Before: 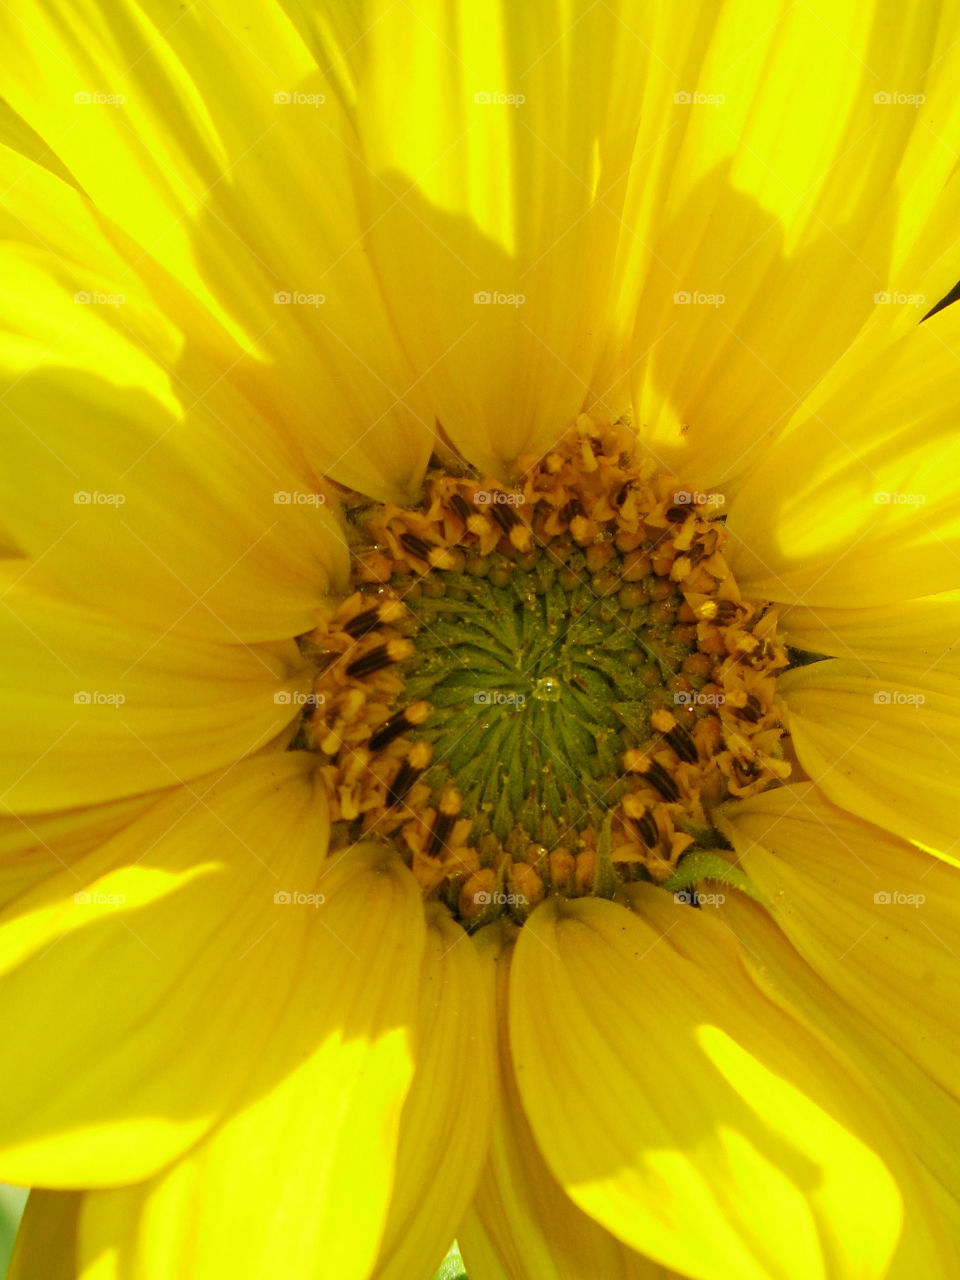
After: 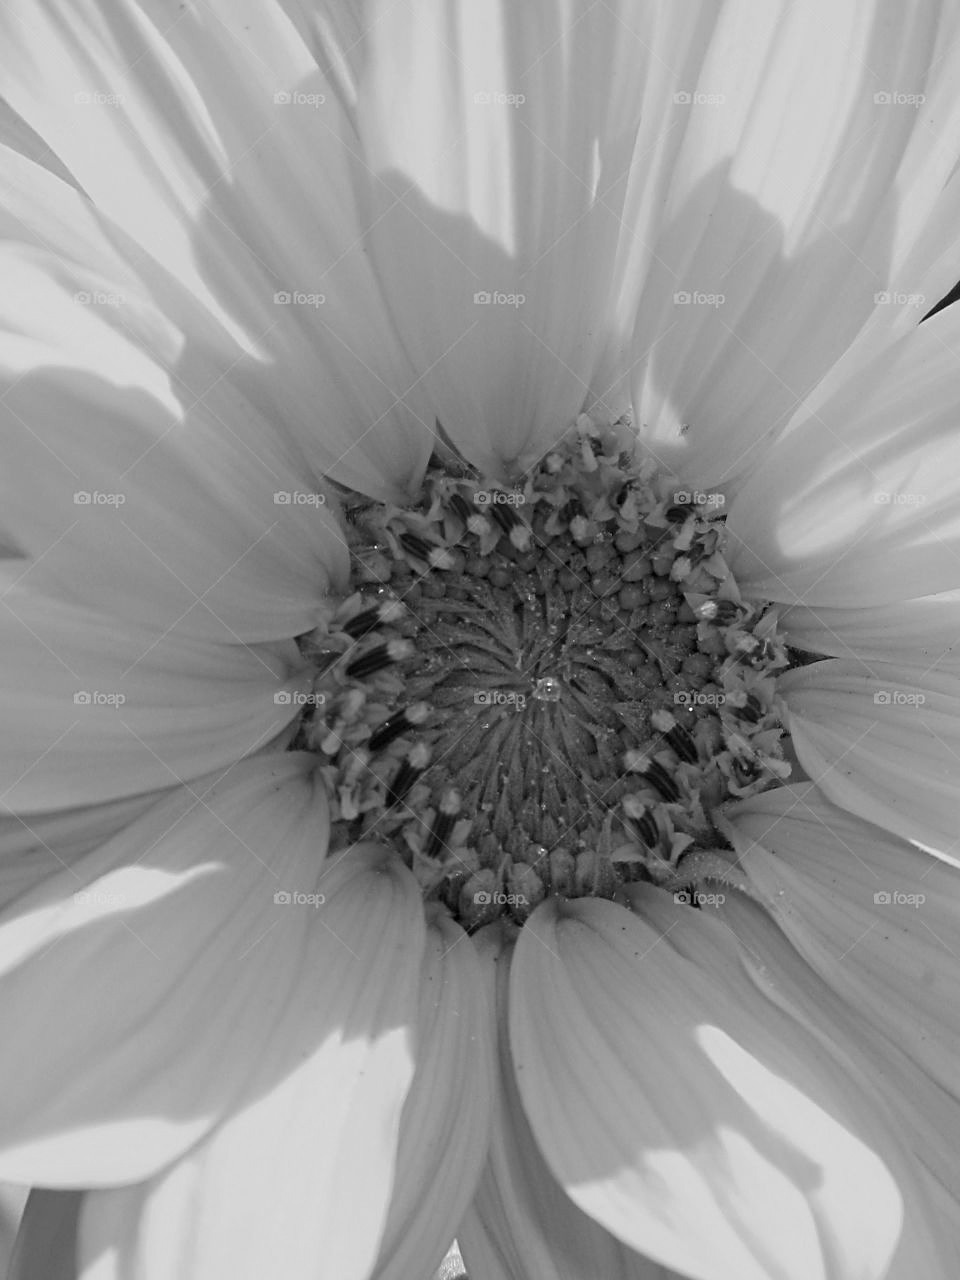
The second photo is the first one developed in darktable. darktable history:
color calibration: output gray [0.21, 0.42, 0.37, 0], illuminant as shot in camera, x 0.37, y 0.382, temperature 4319.78 K, gamut compression 2.98
sharpen: radius 2.524, amount 0.338
